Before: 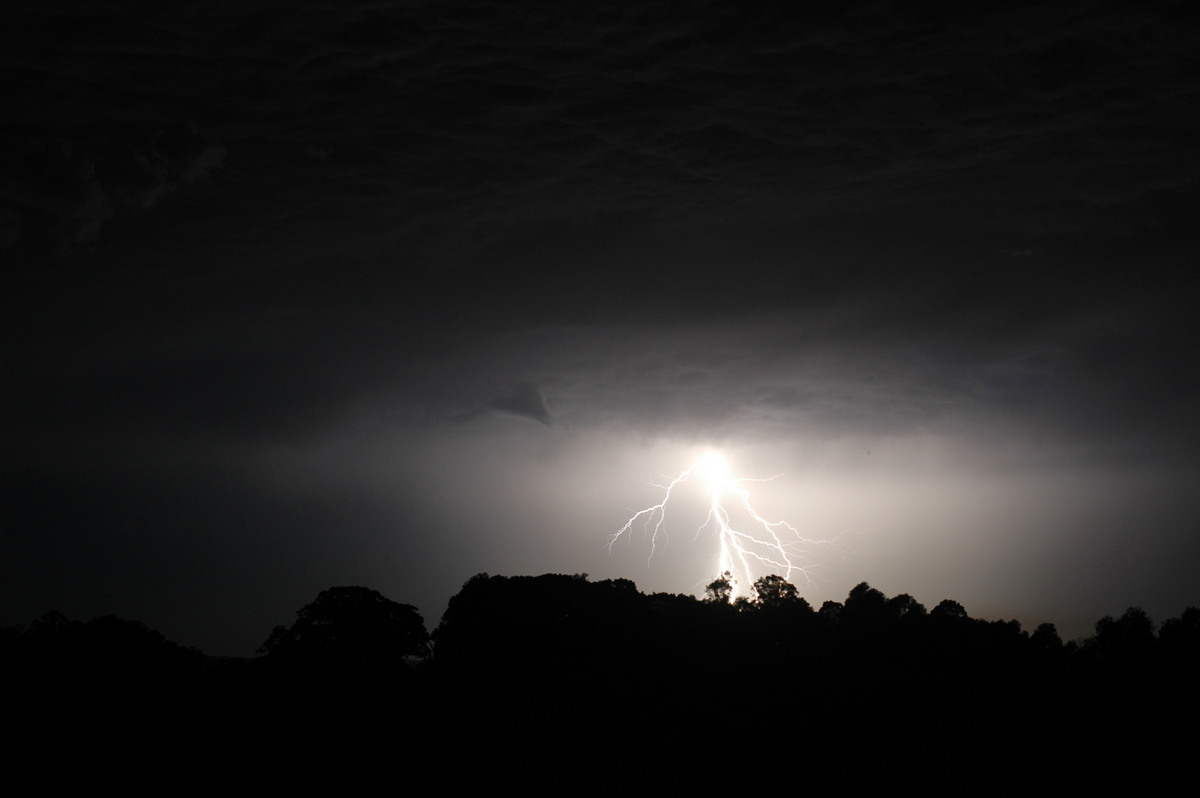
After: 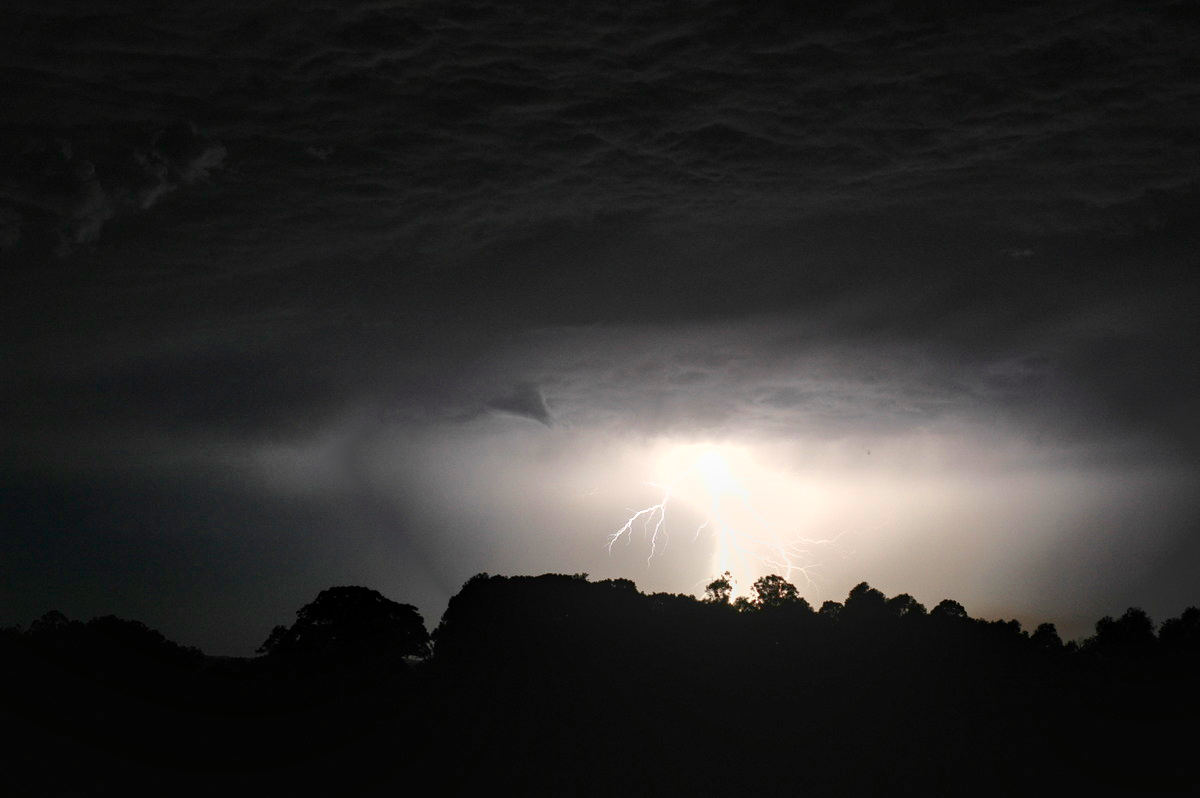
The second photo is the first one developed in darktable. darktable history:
exposure: black level correction -0.002, exposure 0.54 EV, compensate exposure bias true, compensate highlight preservation false
shadows and highlights: shadows 62.6, white point adjustment 0.527, highlights -33.34, compress 83.52%
tone curve: curves: ch0 [(0.003, 0) (0.066, 0.023) (0.149, 0.094) (0.264, 0.238) (0.395, 0.401) (0.517, 0.553) (0.716, 0.743) (0.813, 0.846) (1, 1)]; ch1 [(0, 0) (0.164, 0.115) (0.337, 0.332) (0.39, 0.398) (0.464, 0.461) (0.501, 0.5) (0.521, 0.529) (0.571, 0.588) (0.652, 0.681) (0.733, 0.749) (0.811, 0.796) (1, 1)]; ch2 [(0, 0) (0.337, 0.382) (0.464, 0.476) (0.501, 0.502) (0.527, 0.54) (0.556, 0.567) (0.6, 0.59) (0.687, 0.675) (1, 1)], color space Lab, independent channels, preserve colors none
local contrast: detail 130%
